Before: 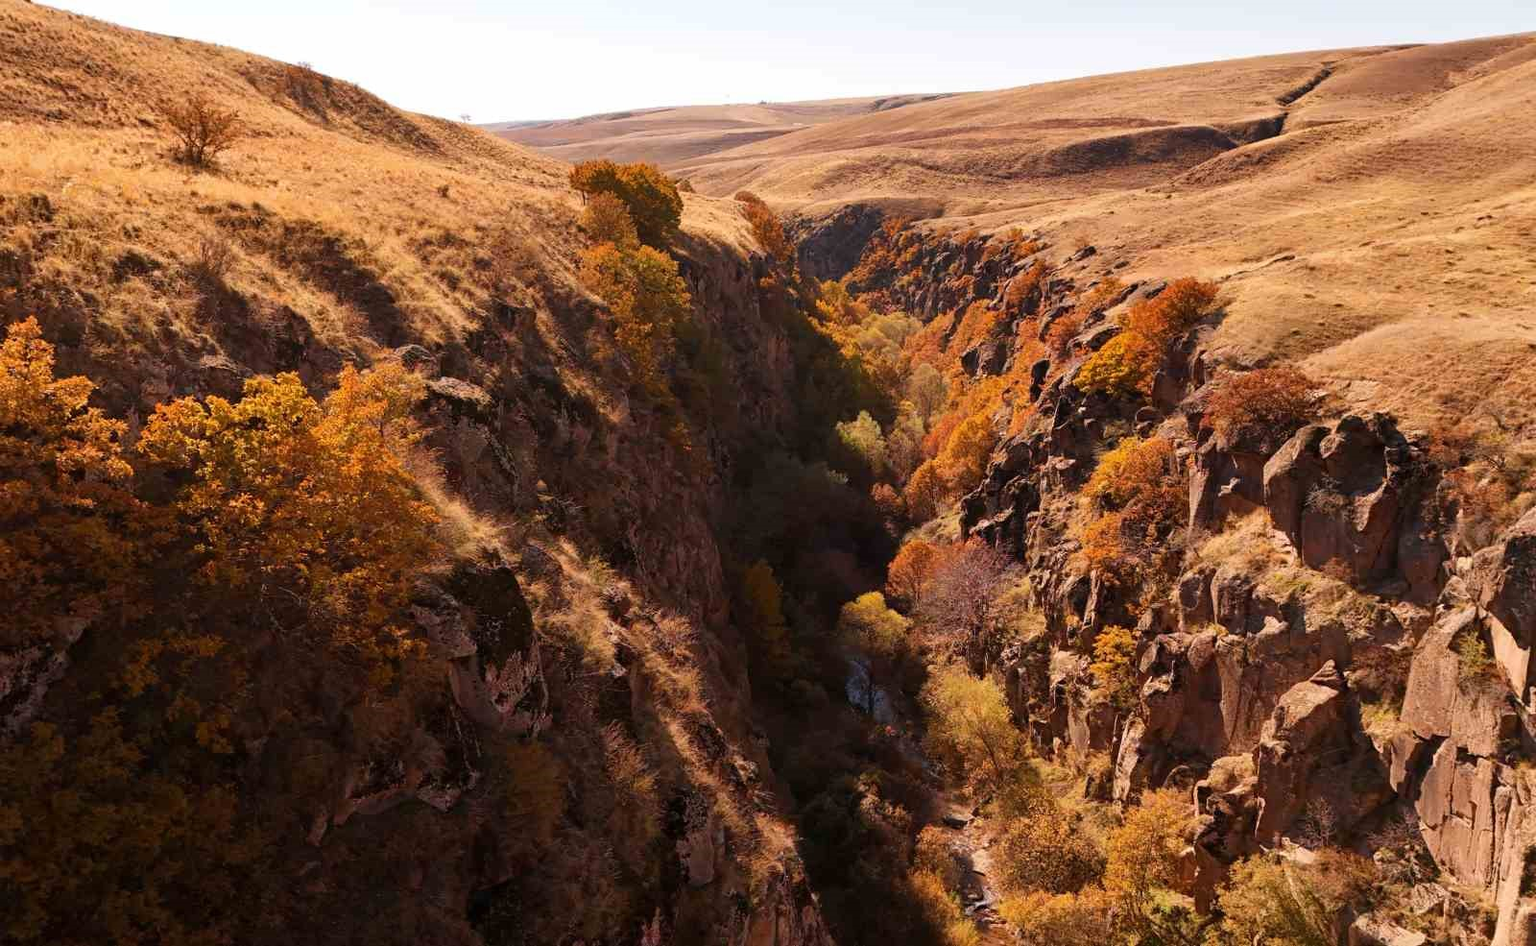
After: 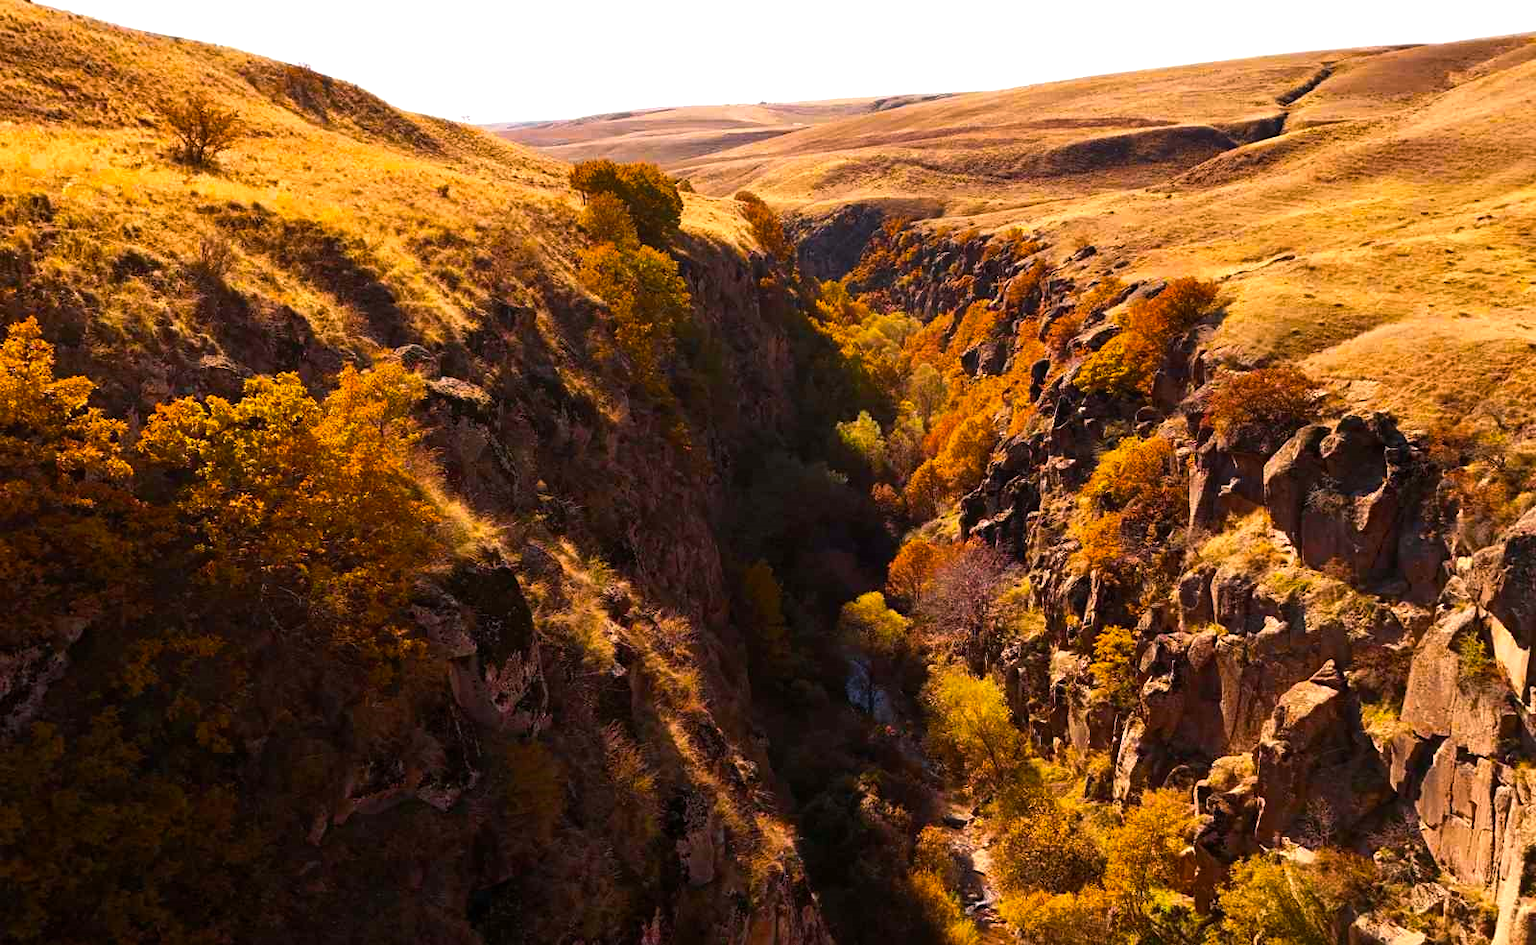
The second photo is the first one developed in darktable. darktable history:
color balance rgb: shadows lift › chroma 4.223%, shadows lift › hue 252.27°, perceptual saturation grading › global saturation 29.372%, perceptual brilliance grading › global brilliance 14.586%, perceptual brilliance grading › shadows -35.166%, global vibrance 20%
